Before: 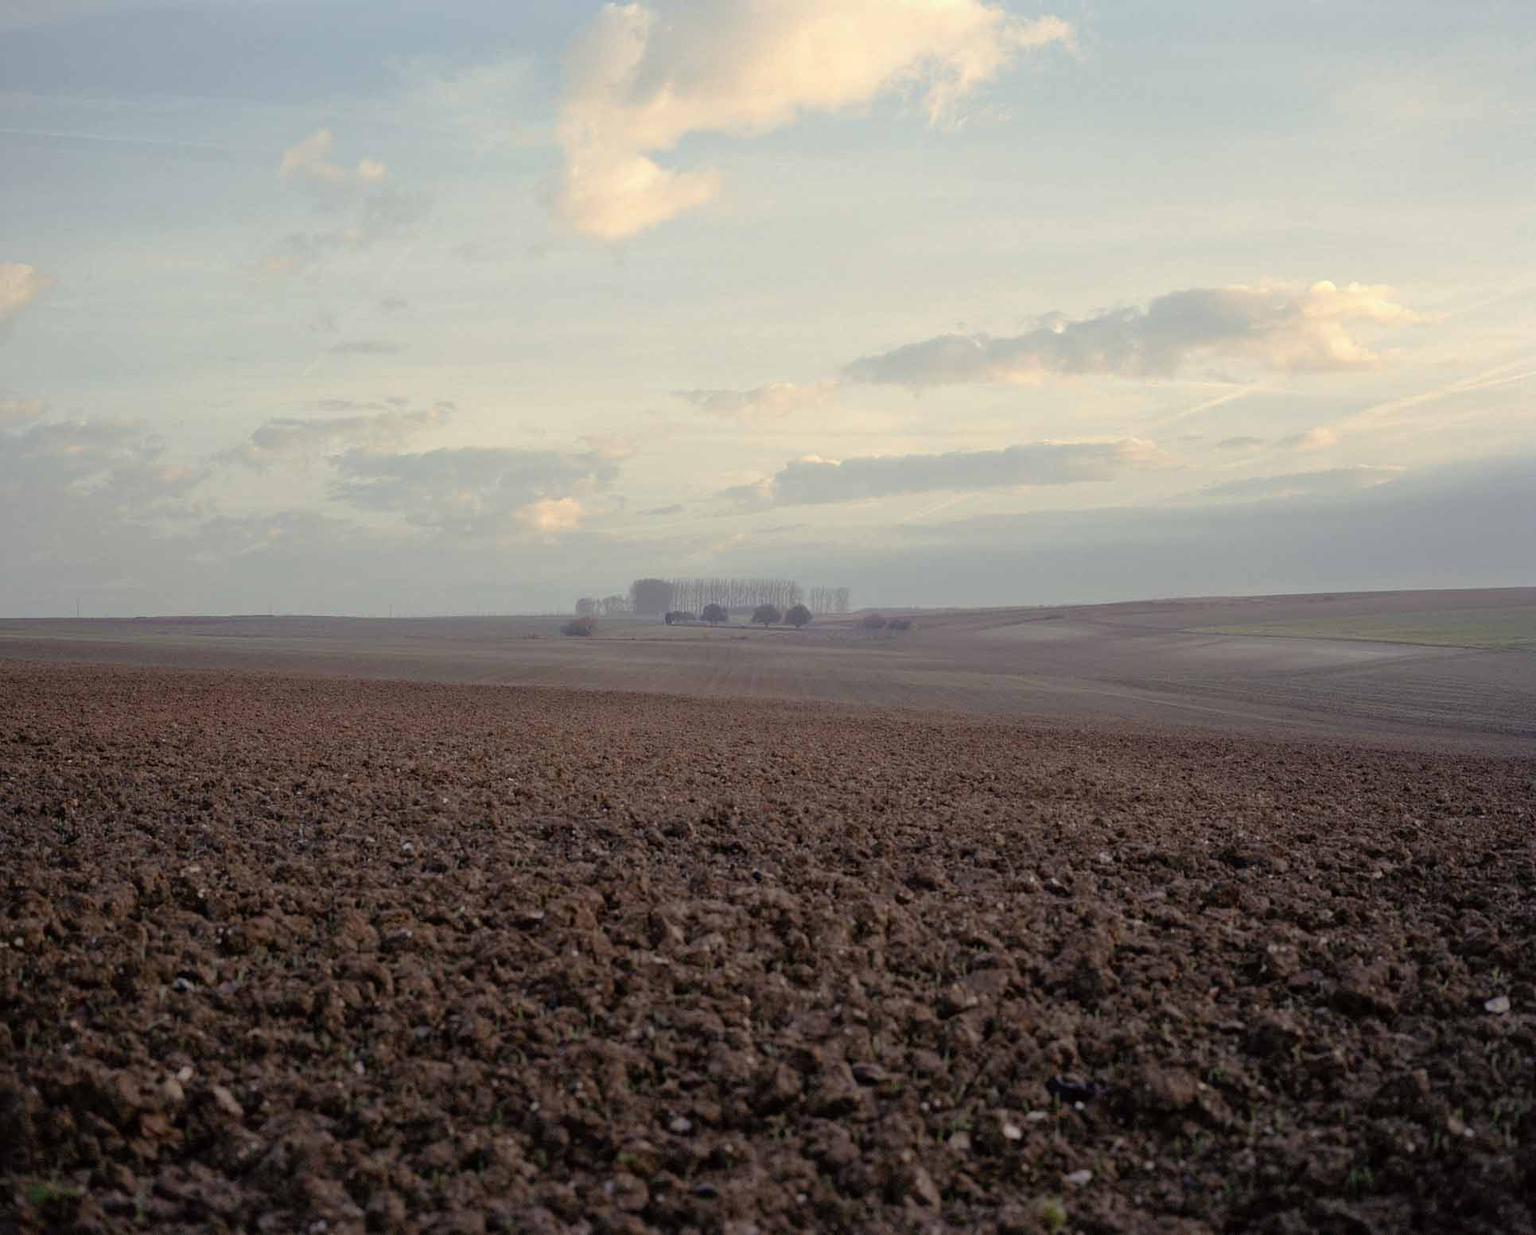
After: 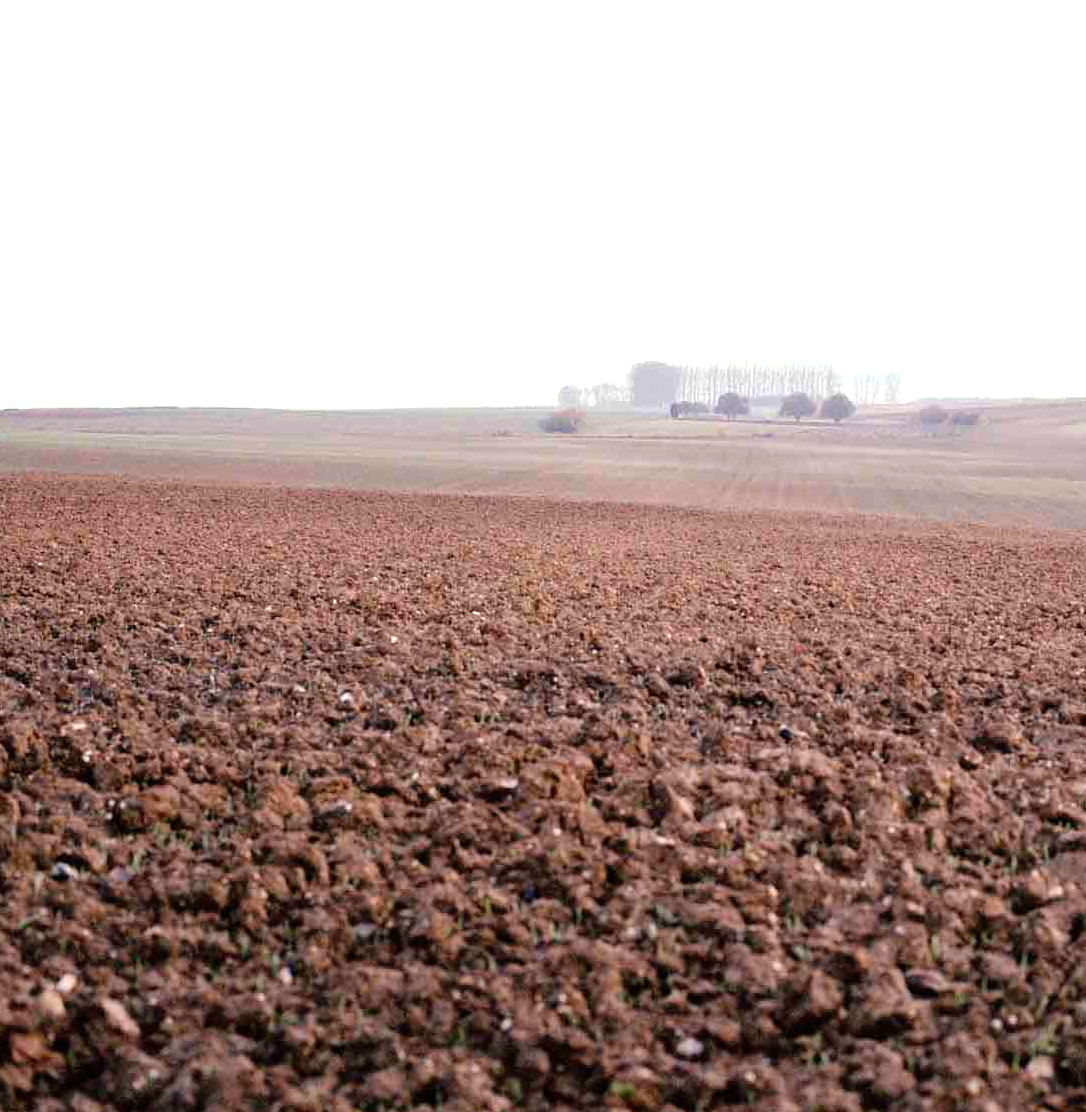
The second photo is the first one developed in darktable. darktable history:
exposure: black level correction 0, exposure 1.664 EV, compensate exposure bias true, compensate highlight preservation false
crop: left 8.615%, top 23.684%, right 35.14%, bottom 4.658%
